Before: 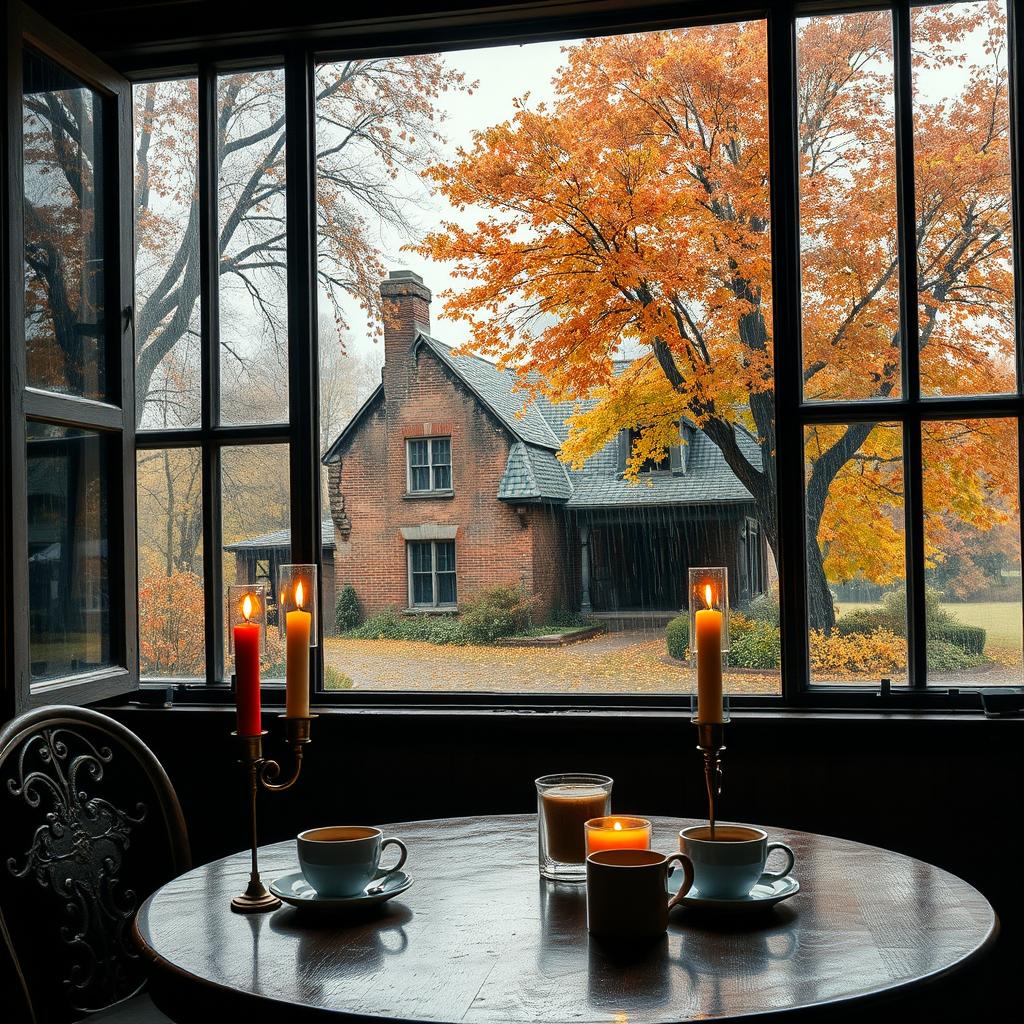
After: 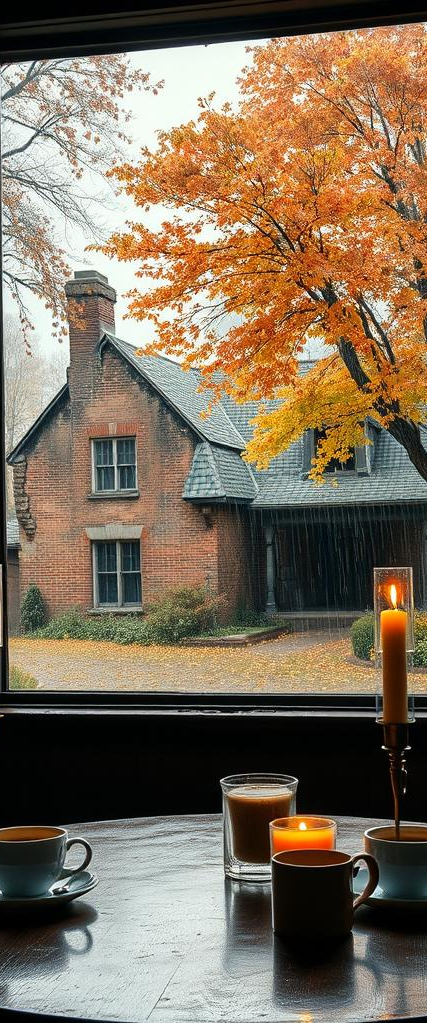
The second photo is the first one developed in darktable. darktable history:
crop: left 30.851%, right 27.368%
